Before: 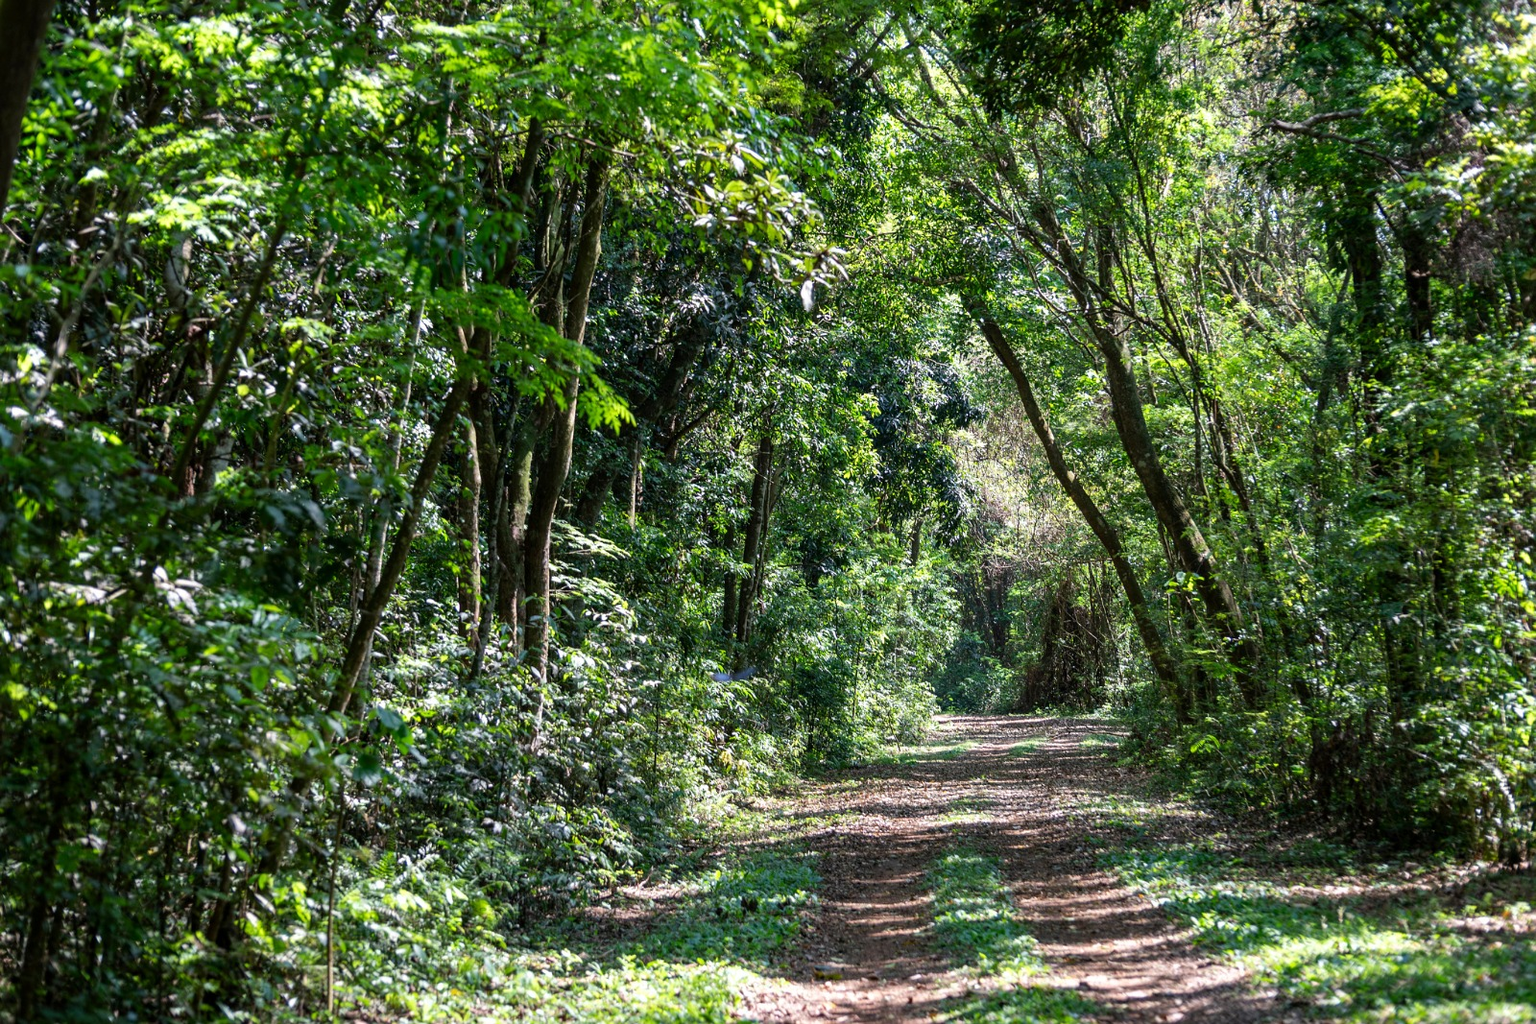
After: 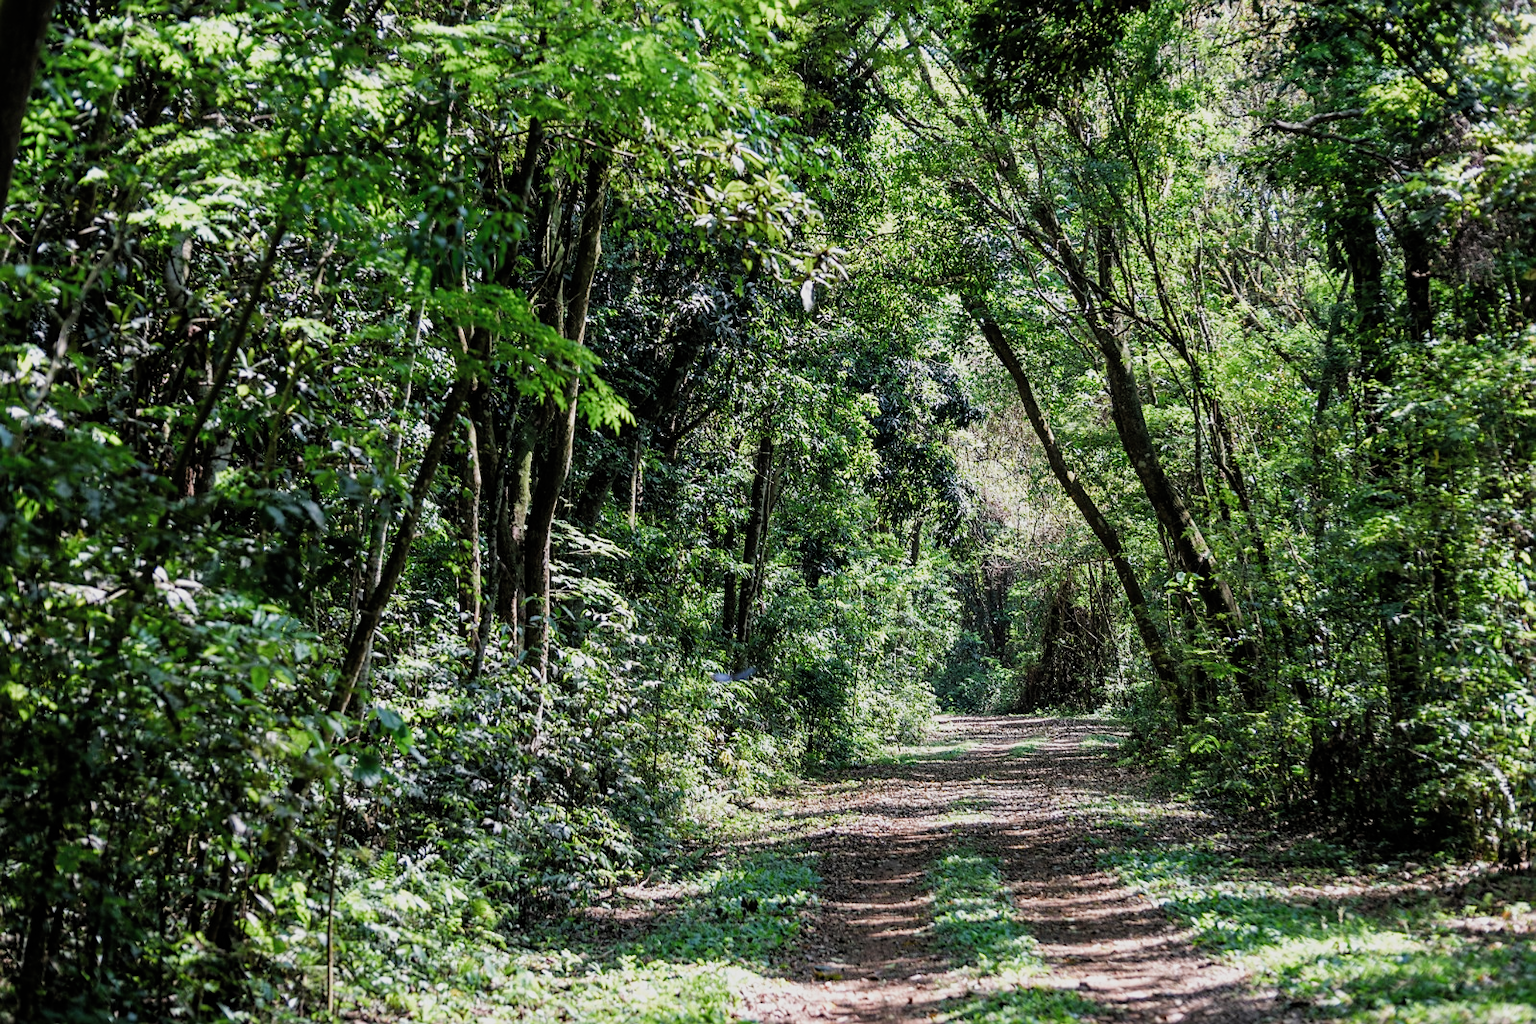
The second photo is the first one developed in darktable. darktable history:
exposure: exposure 0.201 EV, compensate highlight preservation false
sharpen: amount 0.203
filmic rgb: black relative exposure -7.98 EV, white relative exposure 3.91 EV, hardness 4.25, add noise in highlights 0.098, color science v4 (2020), type of noise poissonian
